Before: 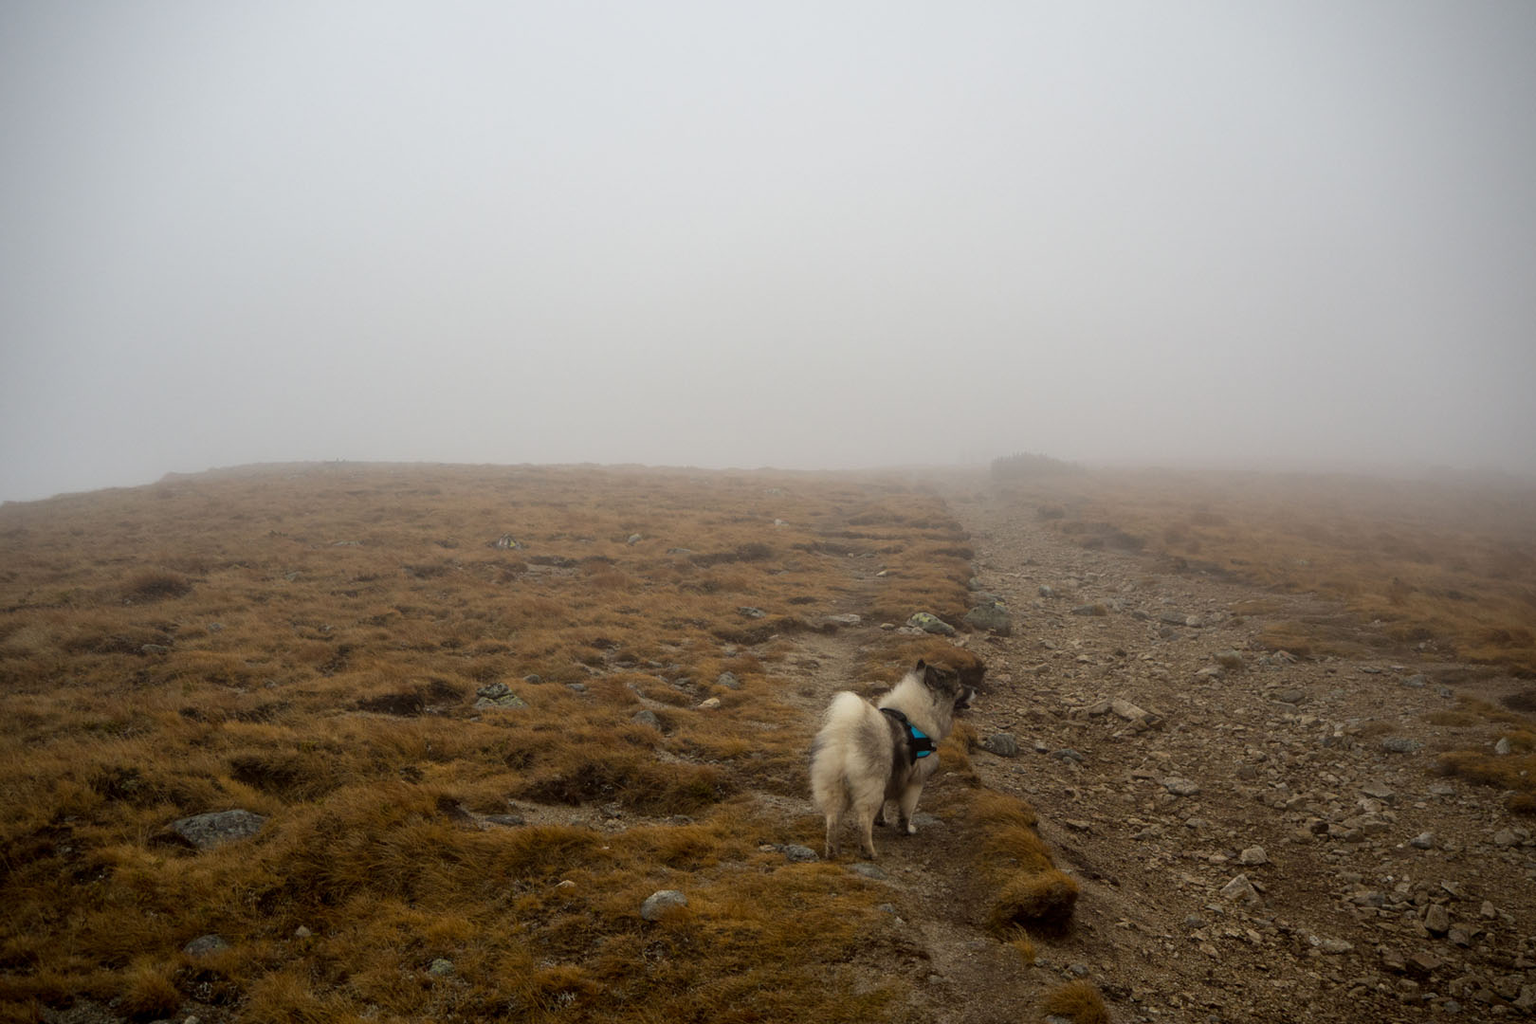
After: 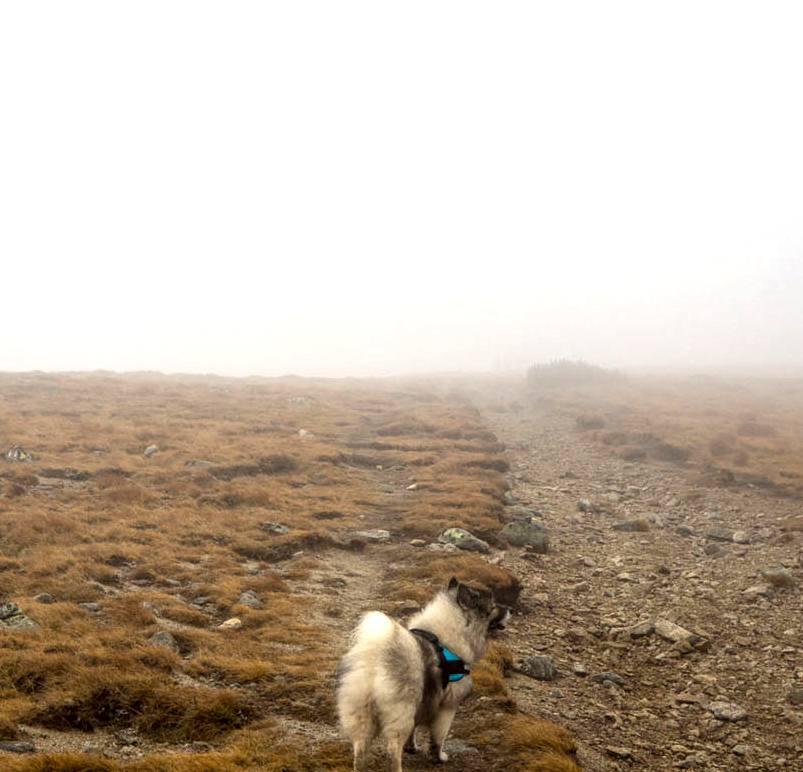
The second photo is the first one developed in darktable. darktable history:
crop: left 31.991%, top 10.996%, right 18.436%, bottom 17.479%
local contrast: detail 130%
levels: levels [0, 0.394, 0.787]
